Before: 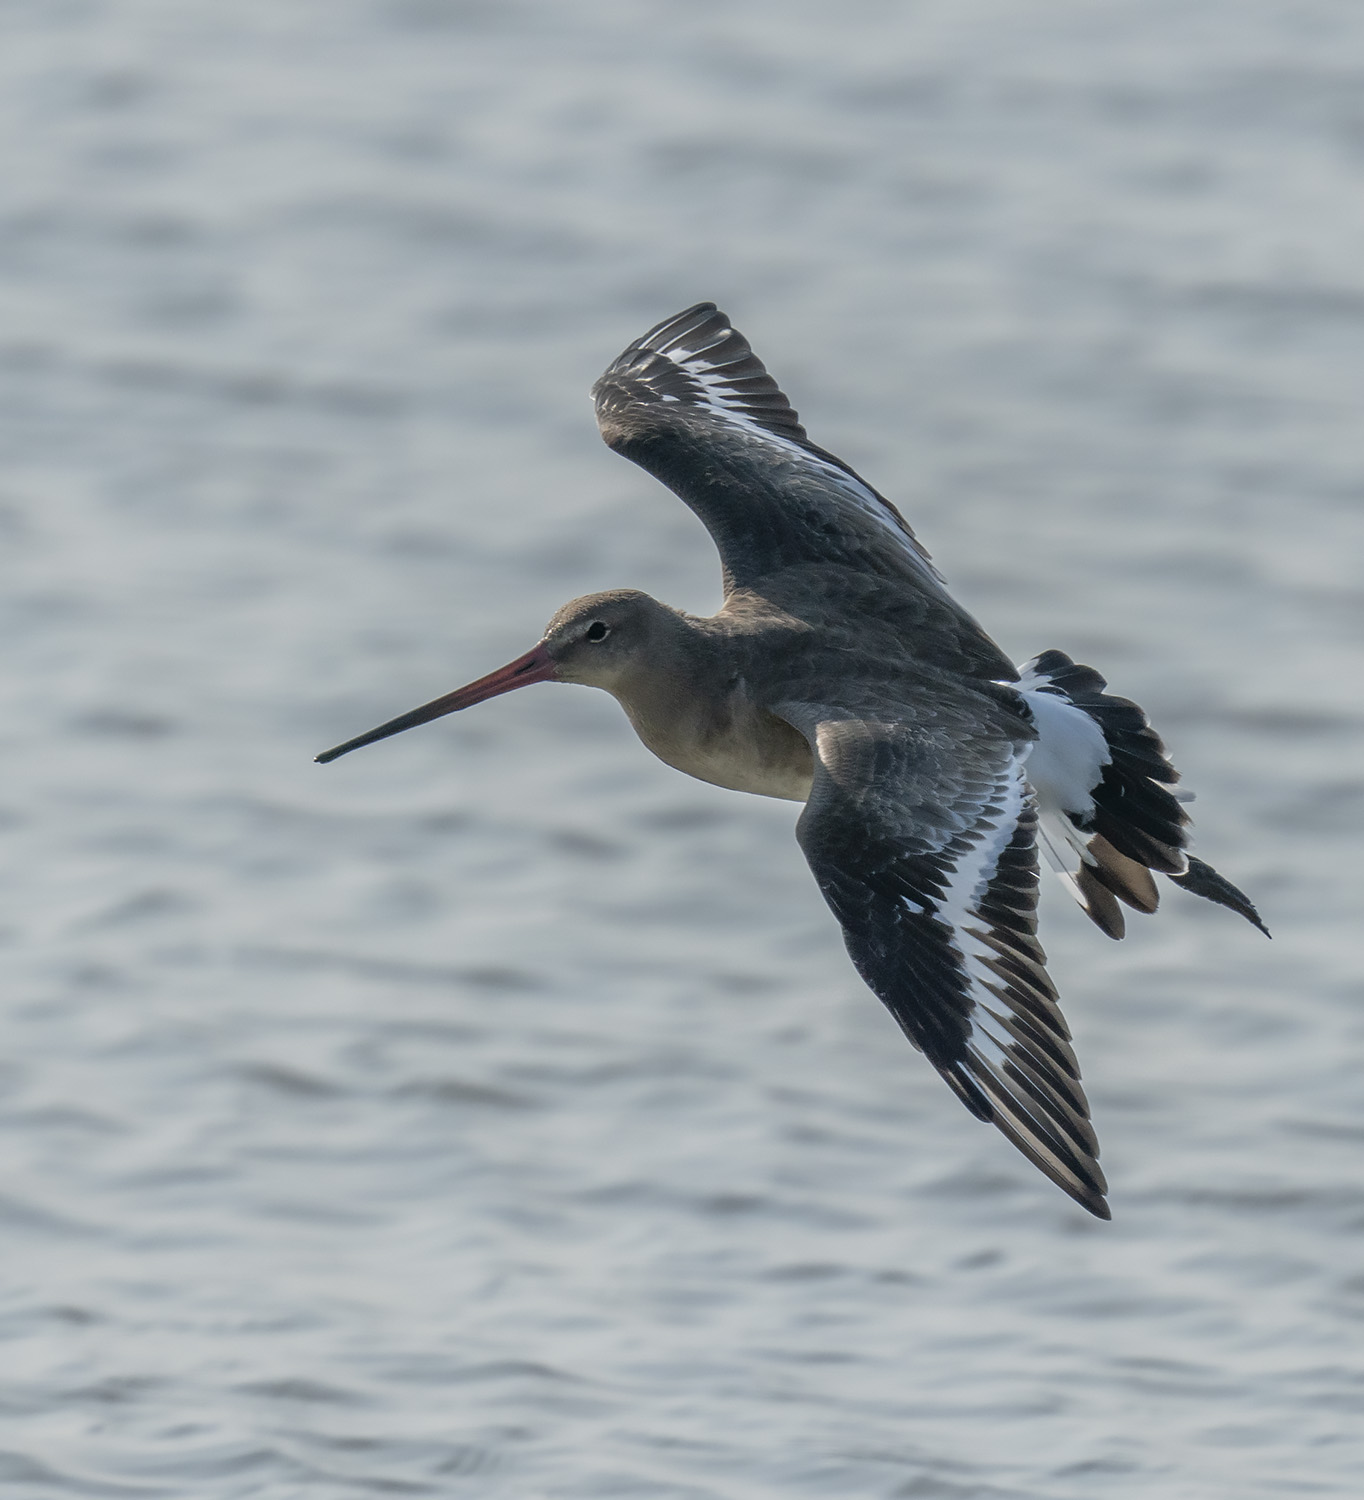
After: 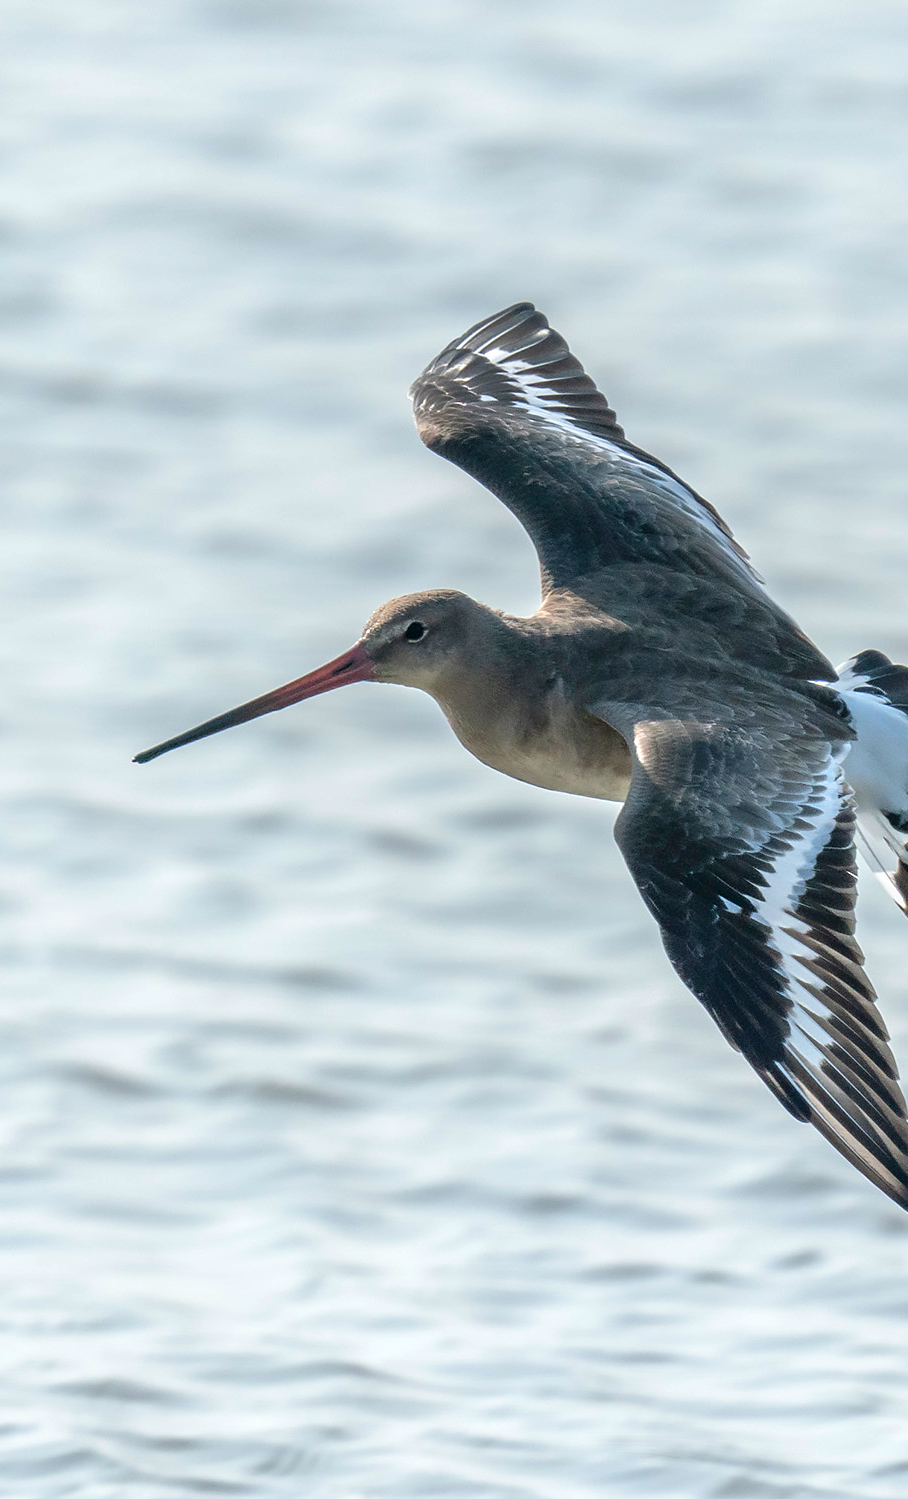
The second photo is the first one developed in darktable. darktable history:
exposure: black level correction 0, exposure 1.449 EV, compensate exposure bias true, compensate highlight preservation false
crop and rotate: left 13.359%, right 20.06%
